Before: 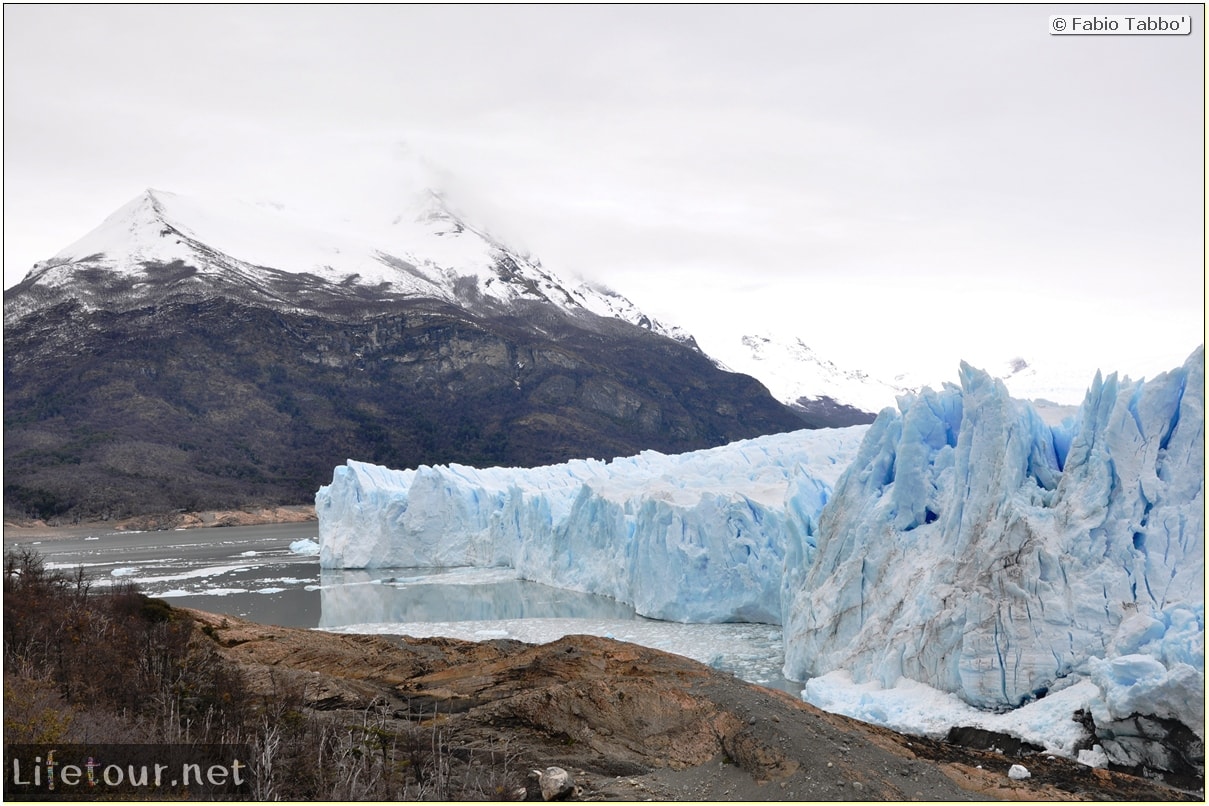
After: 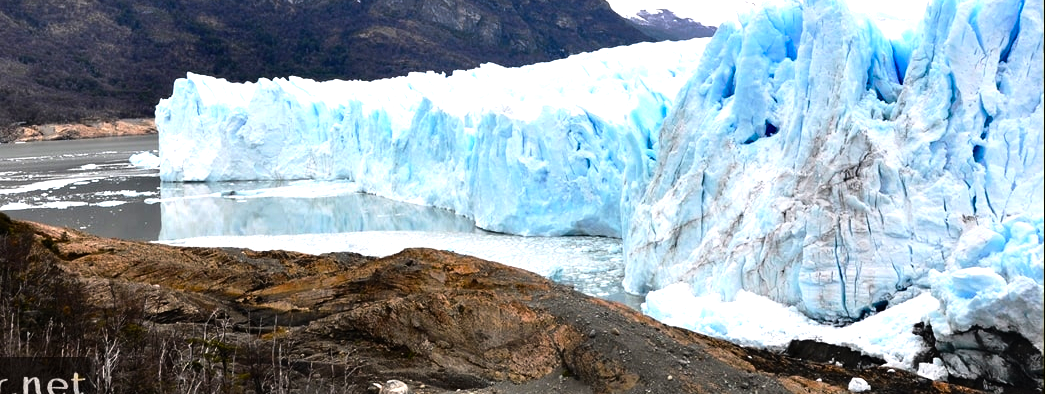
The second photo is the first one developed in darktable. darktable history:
color balance rgb: linear chroma grading › global chroma 15%, perceptual saturation grading › global saturation 30%
crop and rotate: left 13.306%, top 48.129%, bottom 2.928%
tone equalizer: -8 EV -1.08 EV, -7 EV -1.01 EV, -6 EV -0.867 EV, -5 EV -0.578 EV, -3 EV 0.578 EV, -2 EV 0.867 EV, -1 EV 1.01 EV, +0 EV 1.08 EV, edges refinement/feathering 500, mask exposure compensation -1.57 EV, preserve details no
